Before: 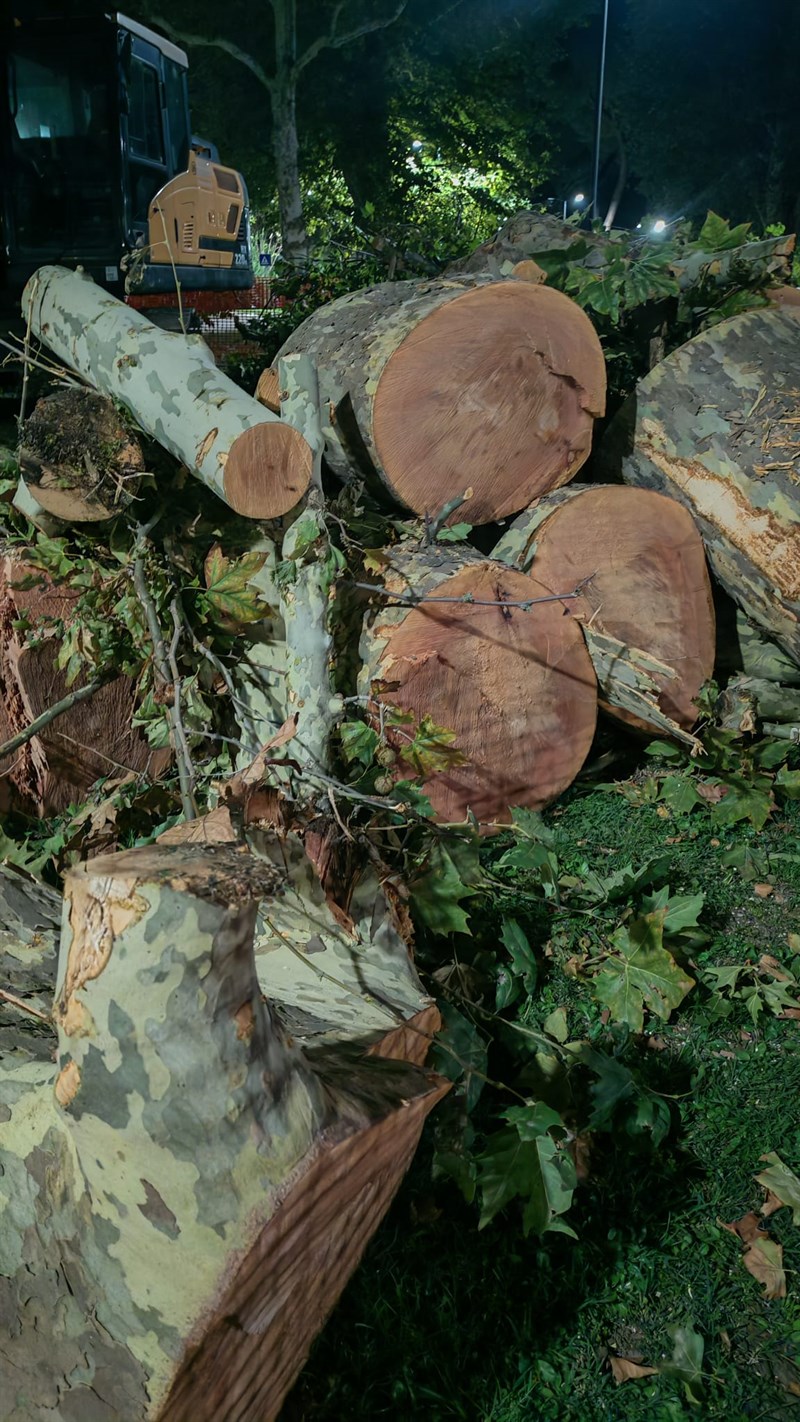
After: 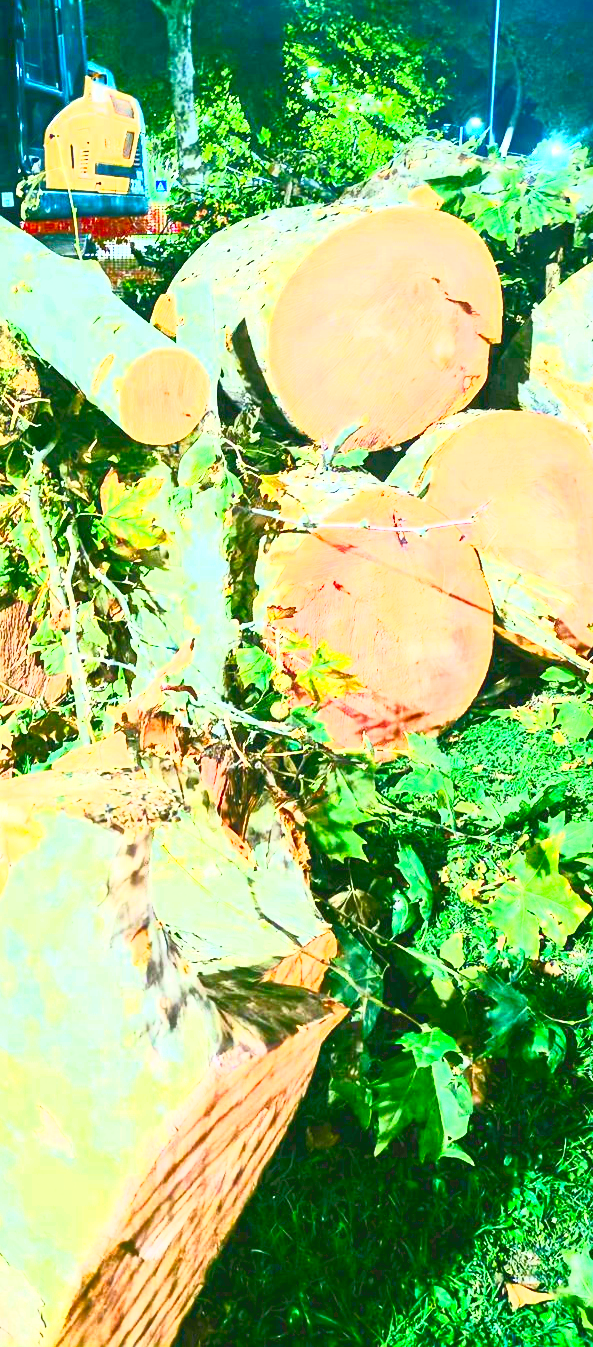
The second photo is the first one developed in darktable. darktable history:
color balance rgb: perceptual saturation grading › global saturation 20%, perceptual saturation grading › highlights -50%, perceptual saturation grading › shadows 30%, perceptual brilliance grading › global brilliance 10%, perceptual brilliance grading › shadows 15%
contrast brightness saturation: contrast 1, brightness 1, saturation 1
shadows and highlights: shadows 25, highlights -25
crop and rotate: left 13.15%, top 5.251%, right 12.609%
exposure: black level correction 0, exposure 1.9 EV, compensate highlight preservation false
